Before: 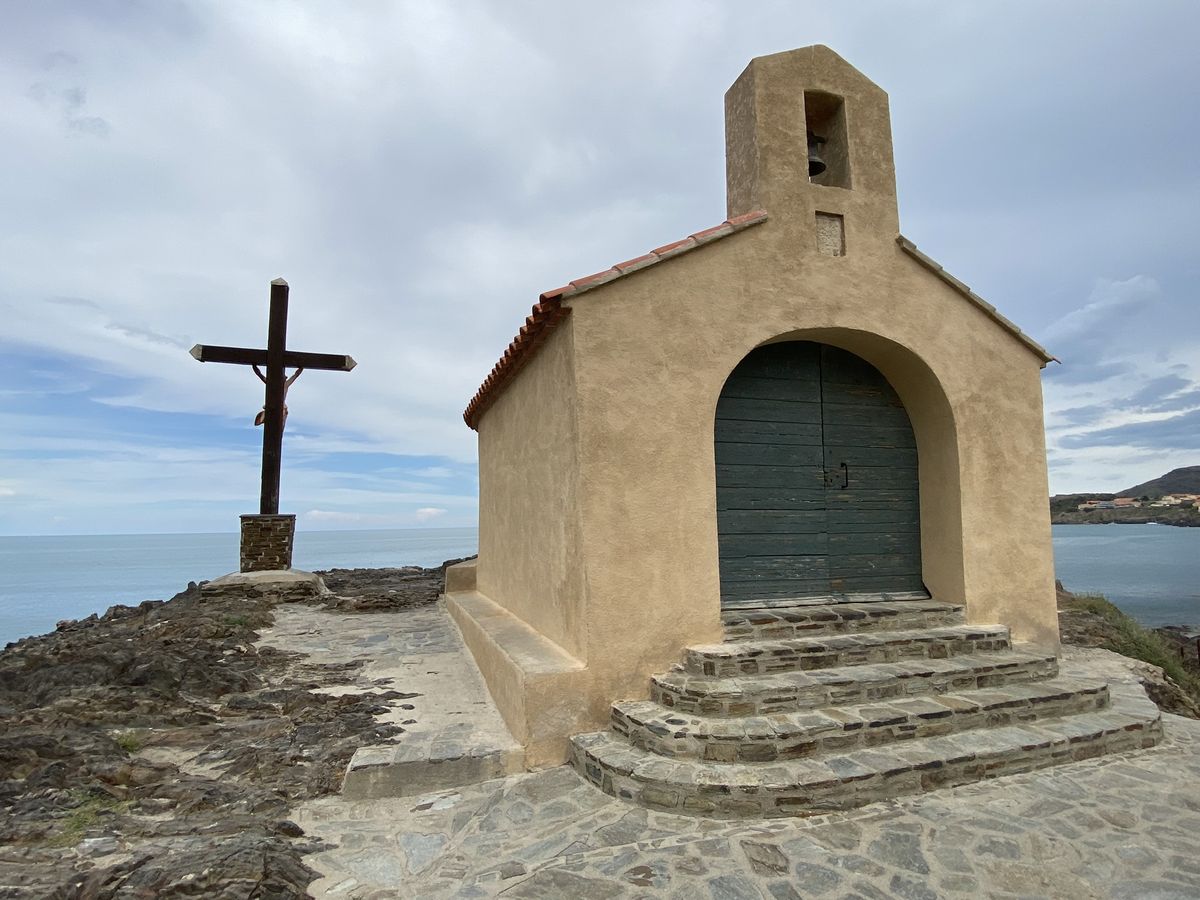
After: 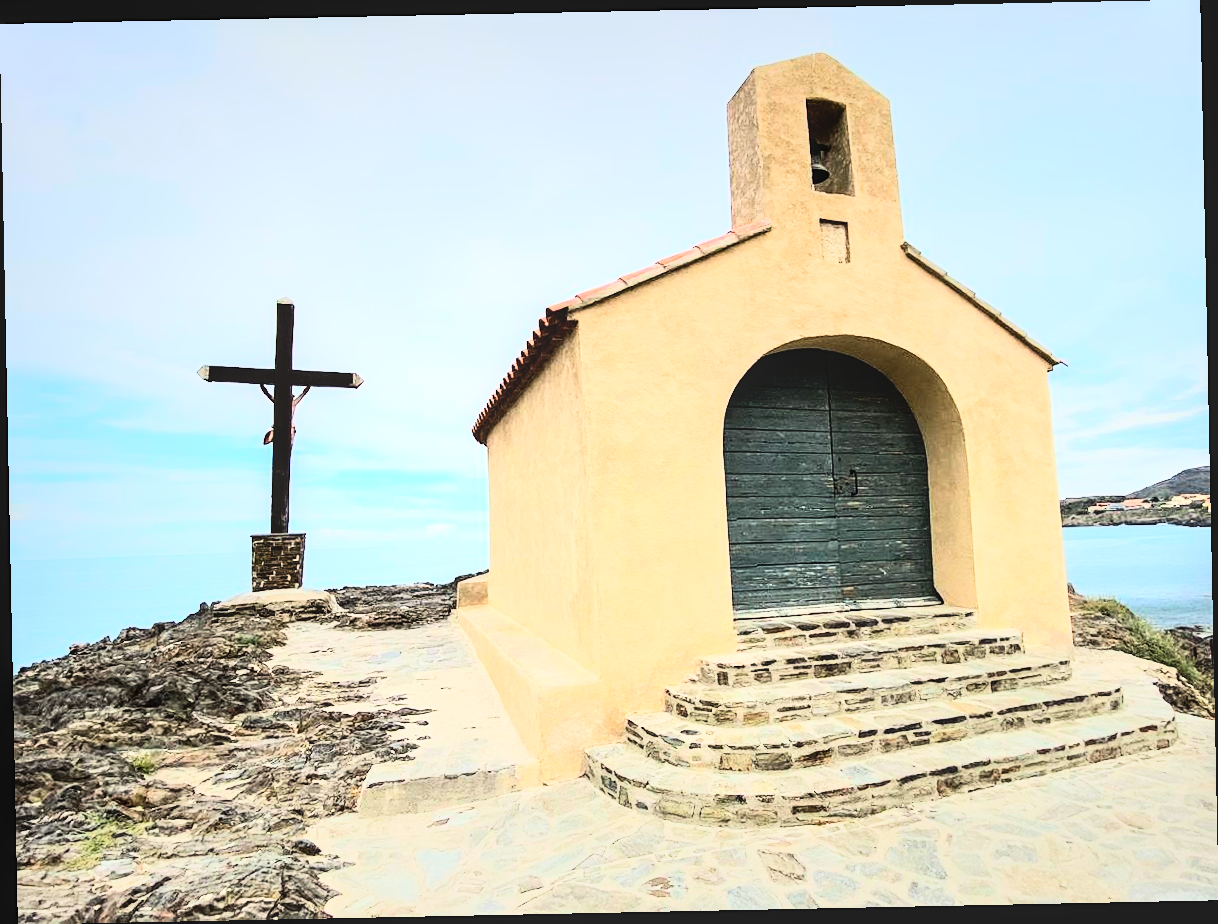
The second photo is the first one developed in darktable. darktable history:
local contrast: detail 110%
sharpen: amount 0.2
rotate and perspective: rotation -1.17°, automatic cropping off
exposure: black level correction 0, exposure 0.7 EV, compensate exposure bias true, compensate highlight preservation false
tone equalizer: -8 EV -0.417 EV, -7 EV -0.389 EV, -6 EV -0.333 EV, -5 EV -0.222 EV, -3 EV 0.222 EV, -2 EV 0.333 EV, -1 EV 0.389 EV, +0 EV 0.417 EV, edges refinement/feathering 500, mask exposure compensation -1.57 EV, preserve details no
rgb curve: curves: ch0 [(0, 0) (0.21, 0.15) (0.24, 0.21) (0.5, 0.75) (0.75, 0.96) (0.89, 0.99) (1, 1)]; ch1 [(0, 0.02) (0.21, 0.13) (0.25, 0.2) (0.5, 0.67) (0.75, 0.9) (0.89, 0.97) (1, 1)]; ch2 [(0, 0.02) (0.21, 0.13) (0.25, 0.2) (0.5, 0.67) (0.75, 0.9) (0.89, 0.97) (1, 1)], compensate middle gray true
